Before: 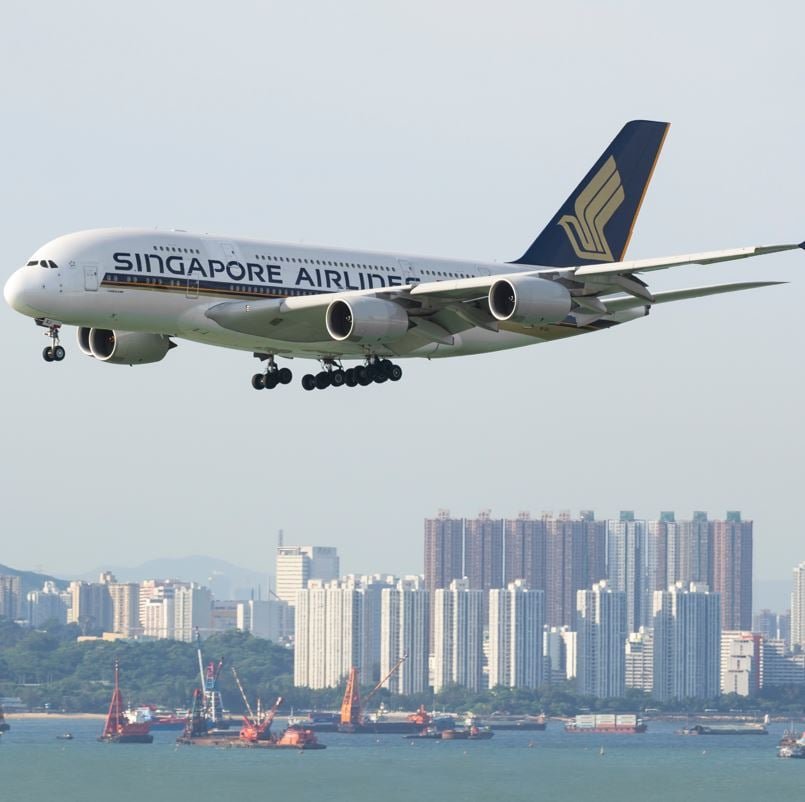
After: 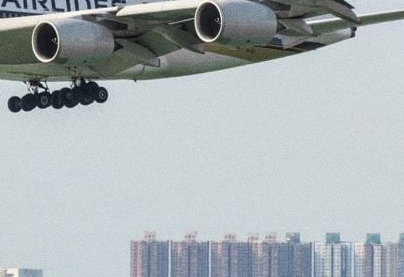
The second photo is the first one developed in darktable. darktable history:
color balance rgb: on, module defaults
crop: left 36.607%, top 34.735%, right 13.146%, bottom 30.611%
local contrast: on, module defaults
grain: coarseness 0.47 ISO
